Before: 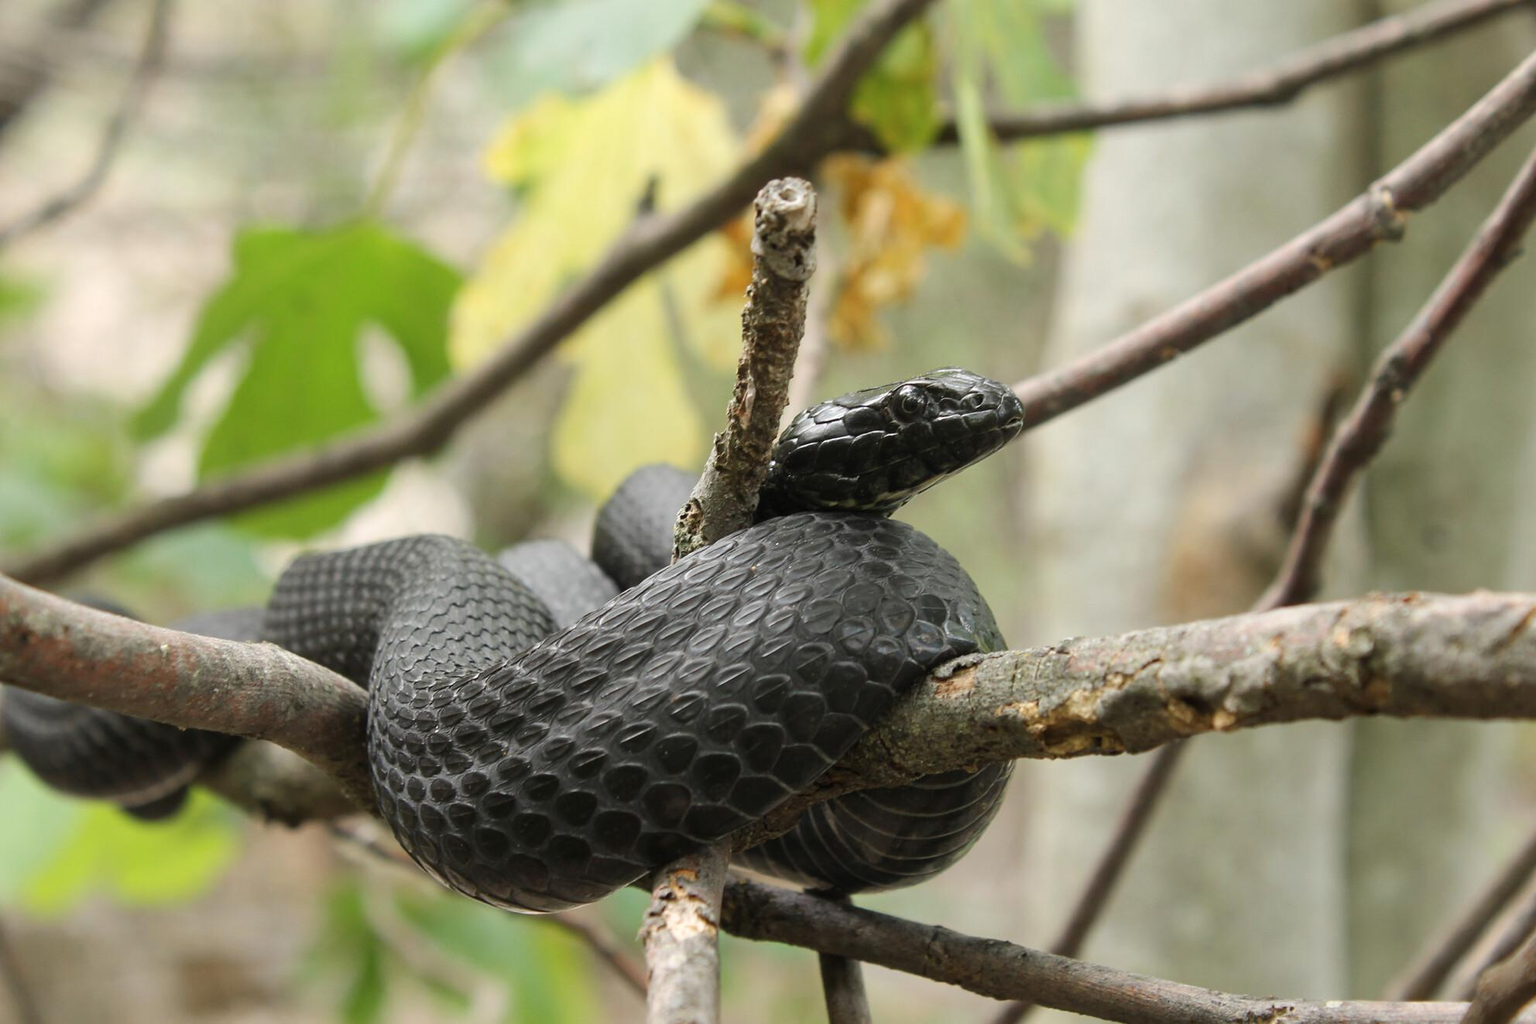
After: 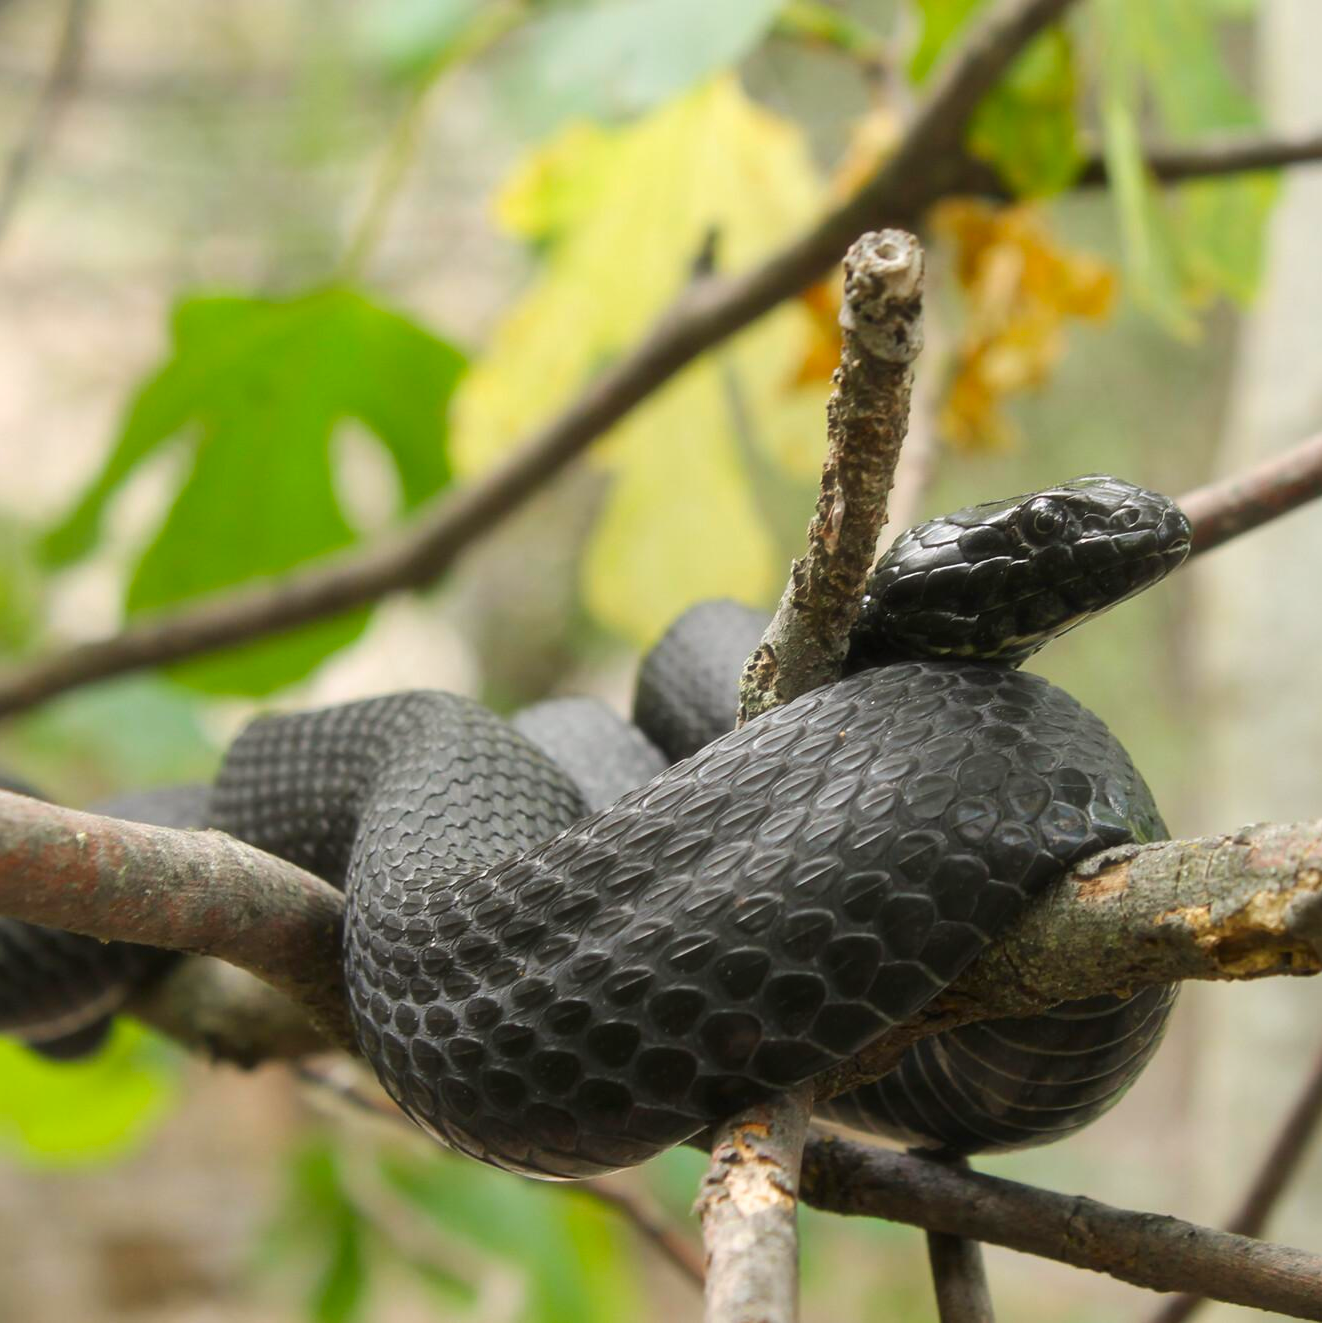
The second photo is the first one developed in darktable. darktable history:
crop and rotate: left 6.617%, right 26.717%
haze removal: strength -0.1, adaptive false
contrast brightness saturation: brightness -0.02, saturation 0.35
